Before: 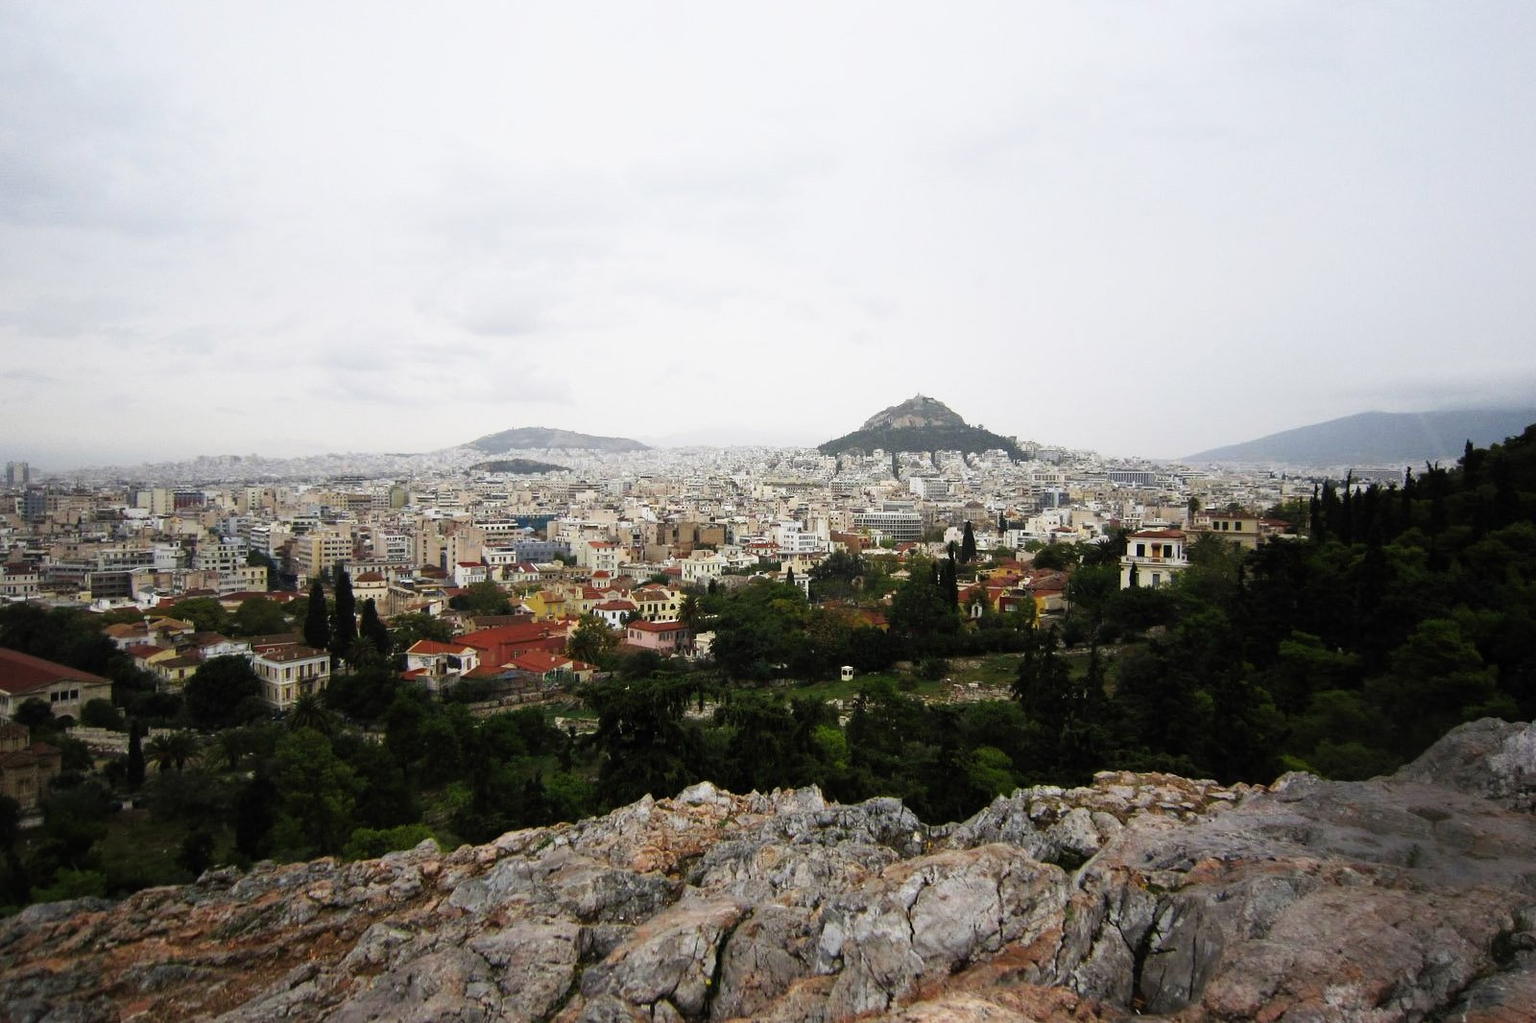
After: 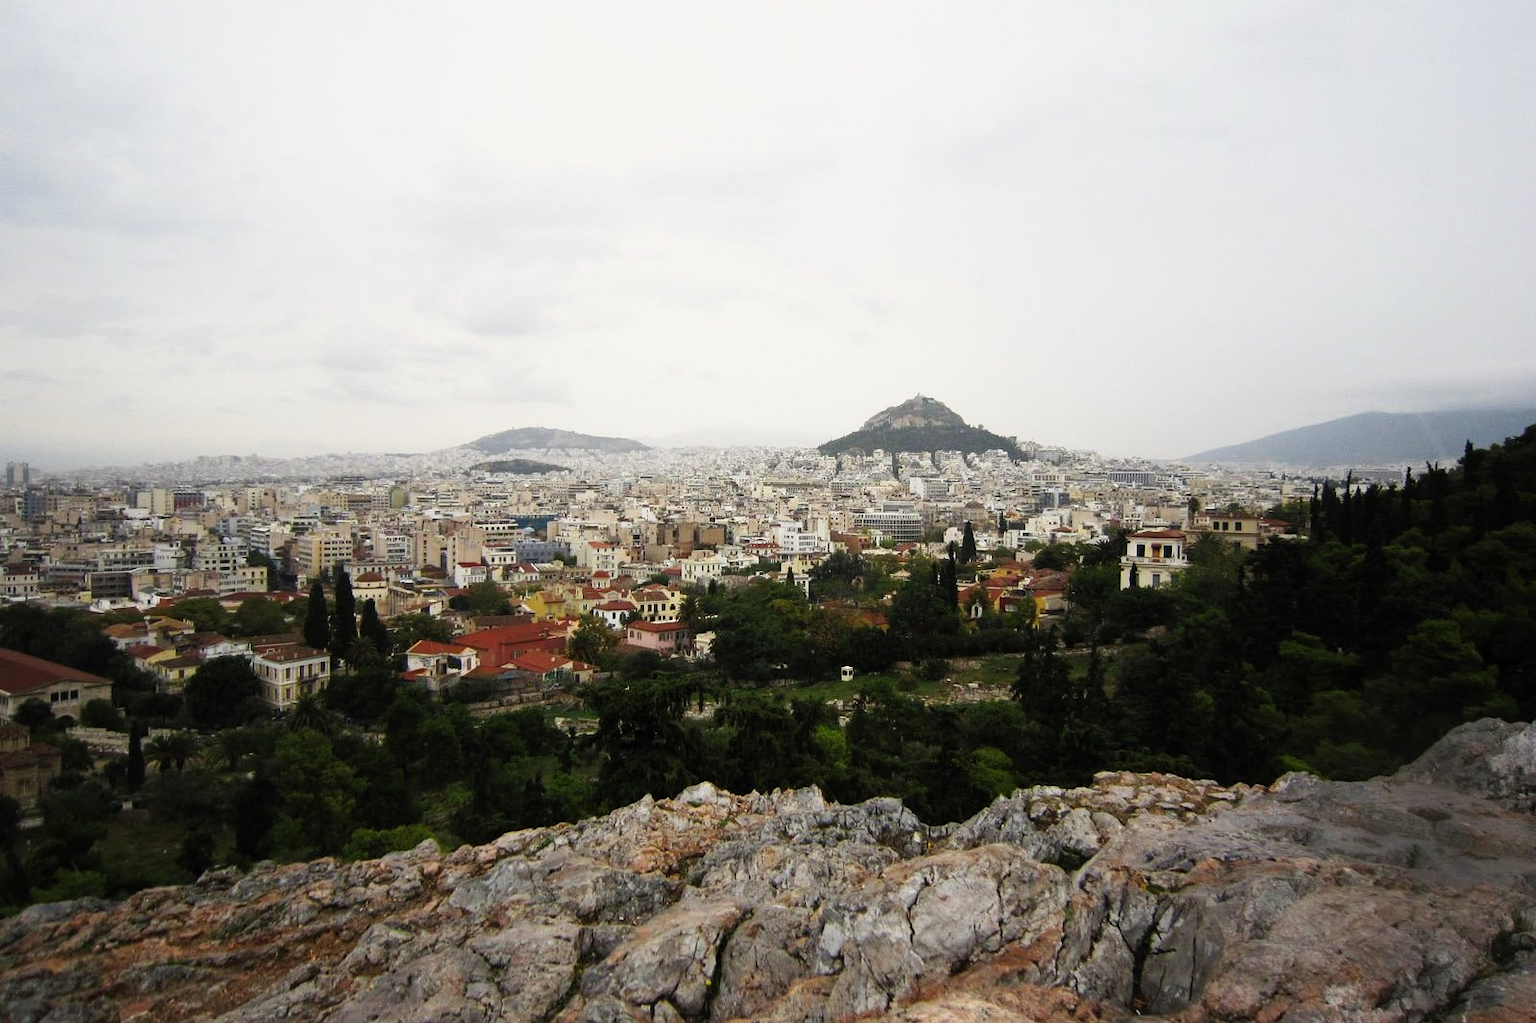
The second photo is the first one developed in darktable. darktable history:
color correction: highlights b* 2.94
